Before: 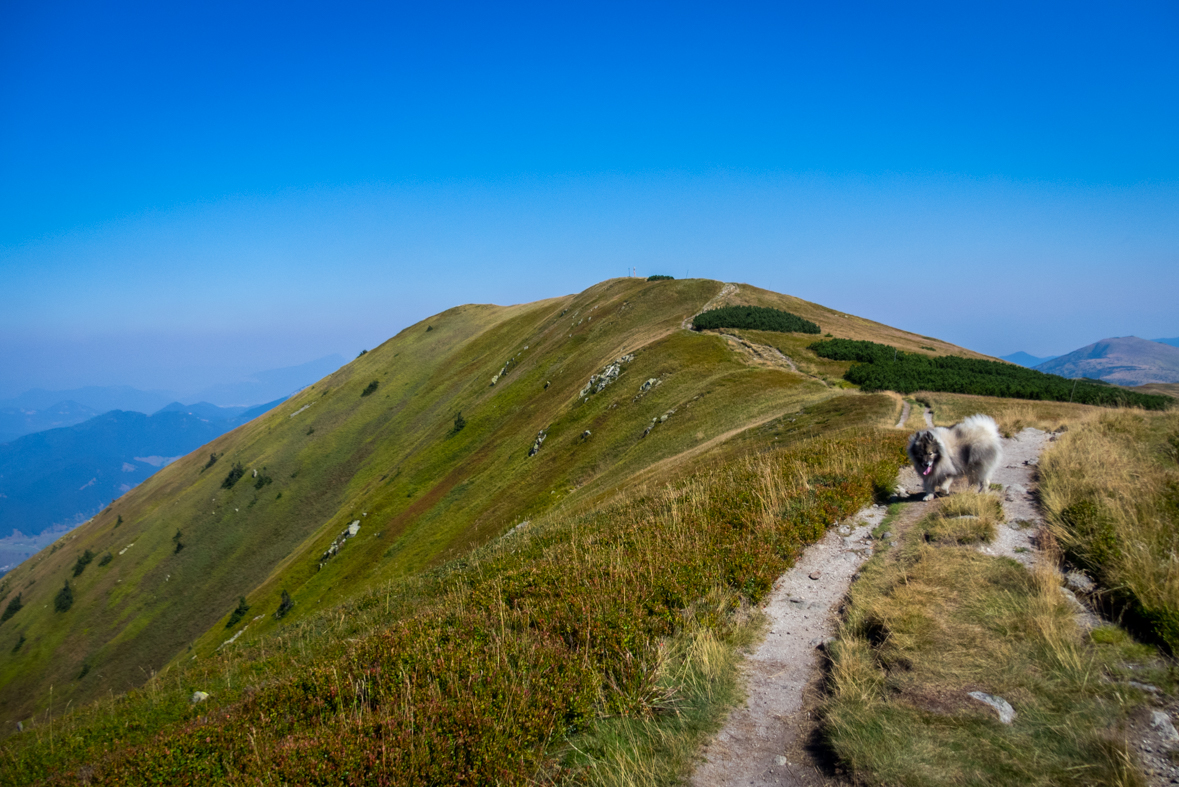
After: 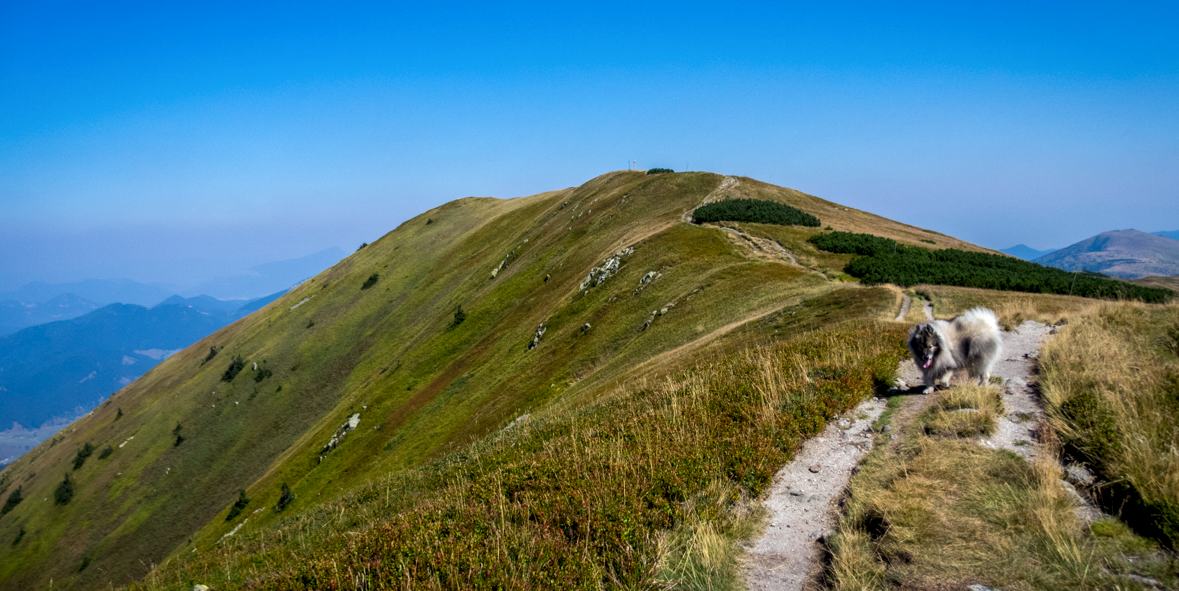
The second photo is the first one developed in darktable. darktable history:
crop: top 13.653%, bottom 11.235%
local contrast: highlights 85%, shadows 81%
